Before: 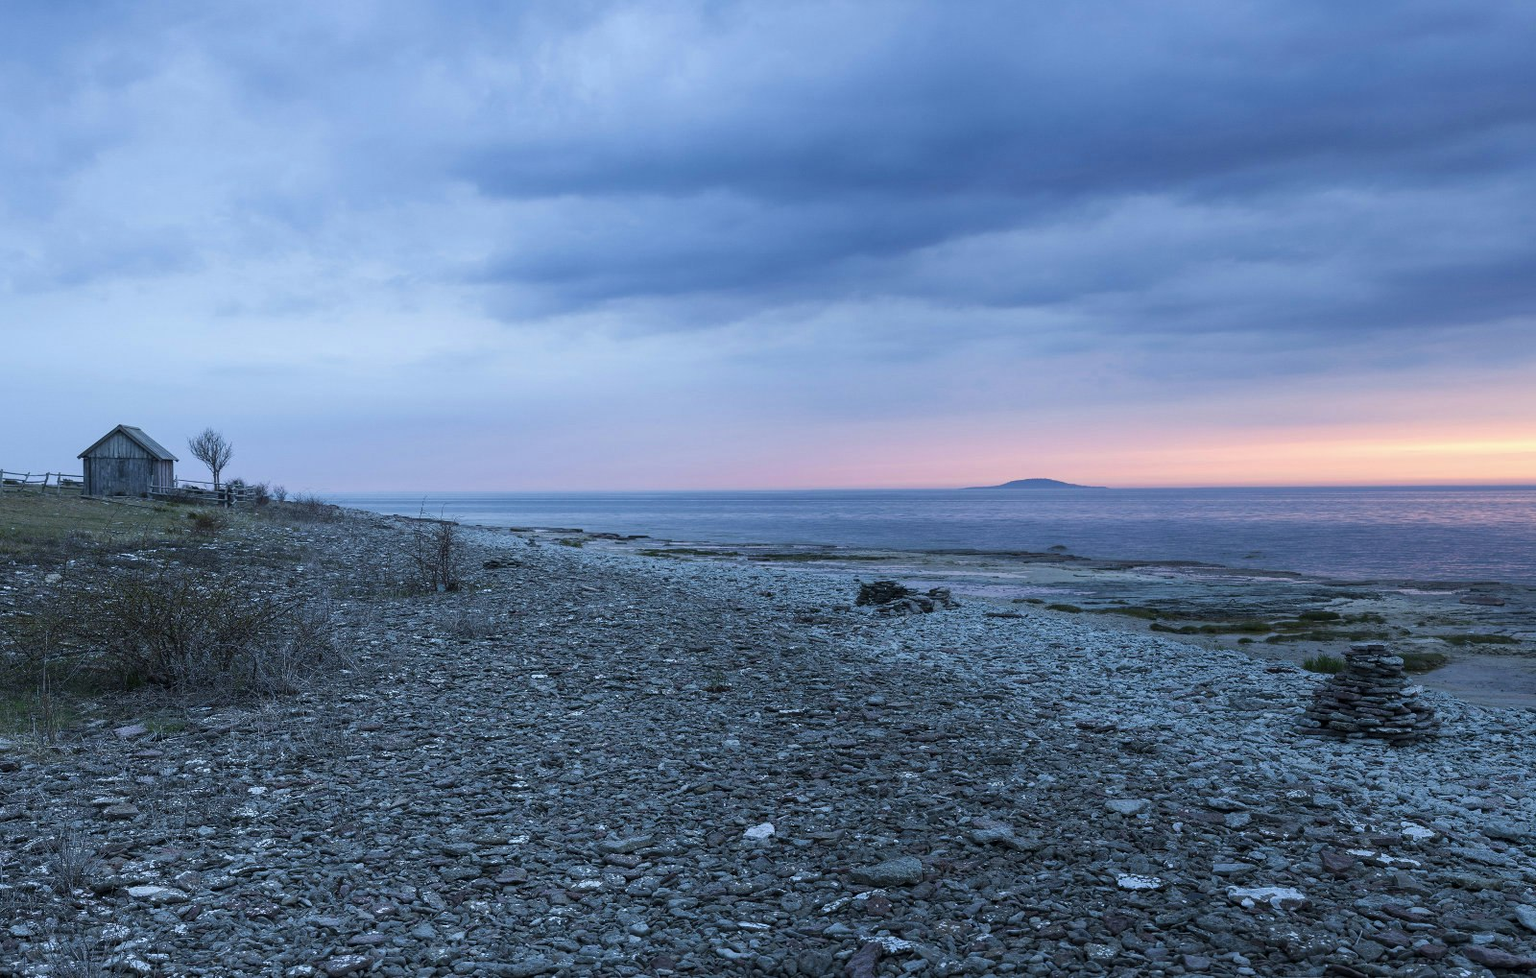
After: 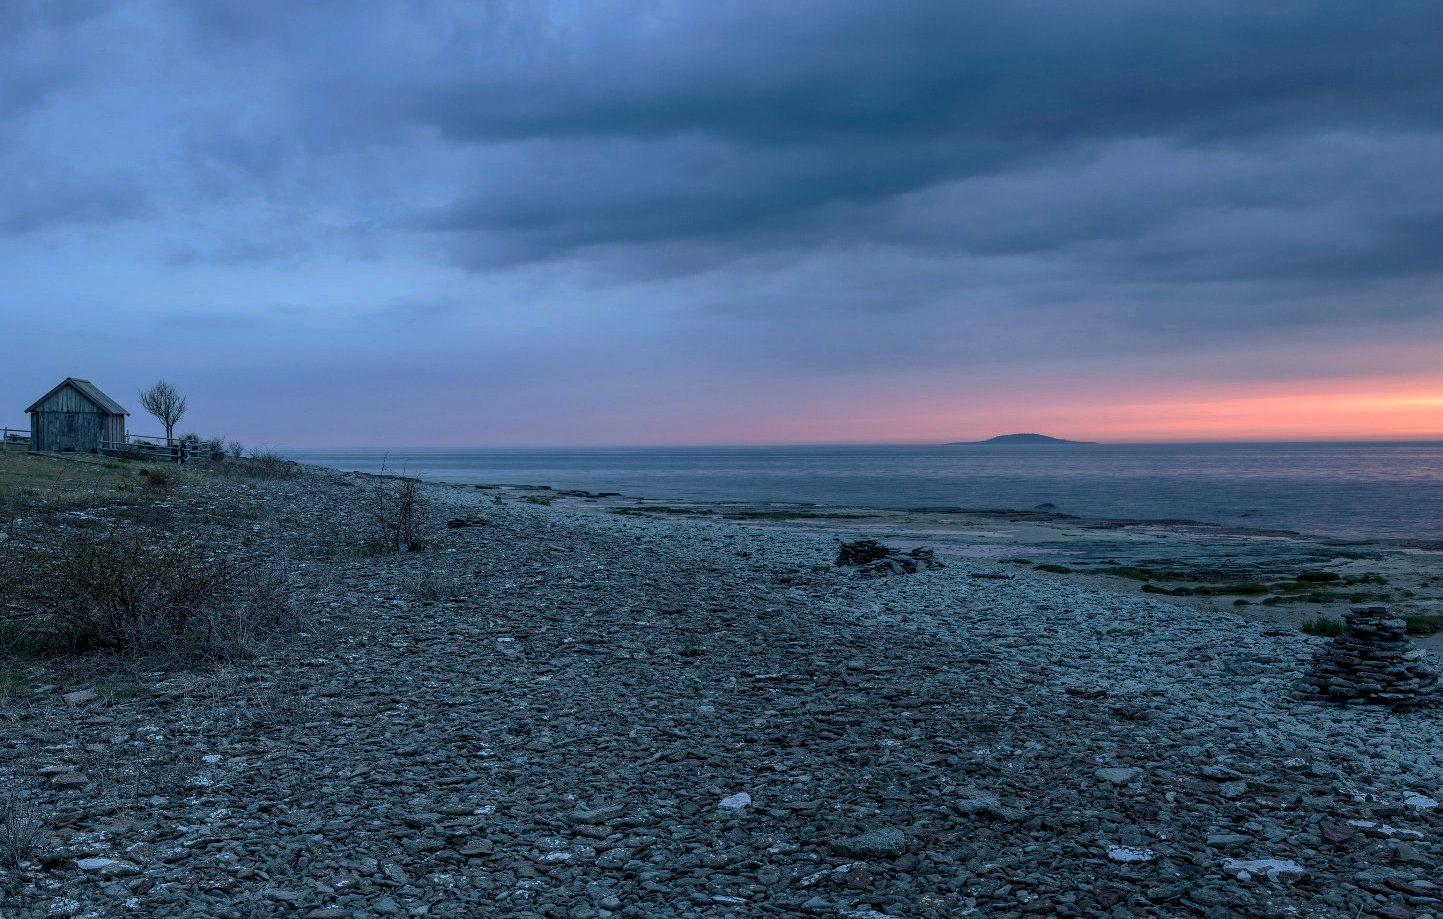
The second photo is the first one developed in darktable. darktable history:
crop: left 3.55%, top 6.421%, right 6.234%, bottom 3.334%
base curve: curves: ch0 [(0, 0) (0.841, 0.609) (1, 1)], preserve colors none
local contrast: on, module defaults
